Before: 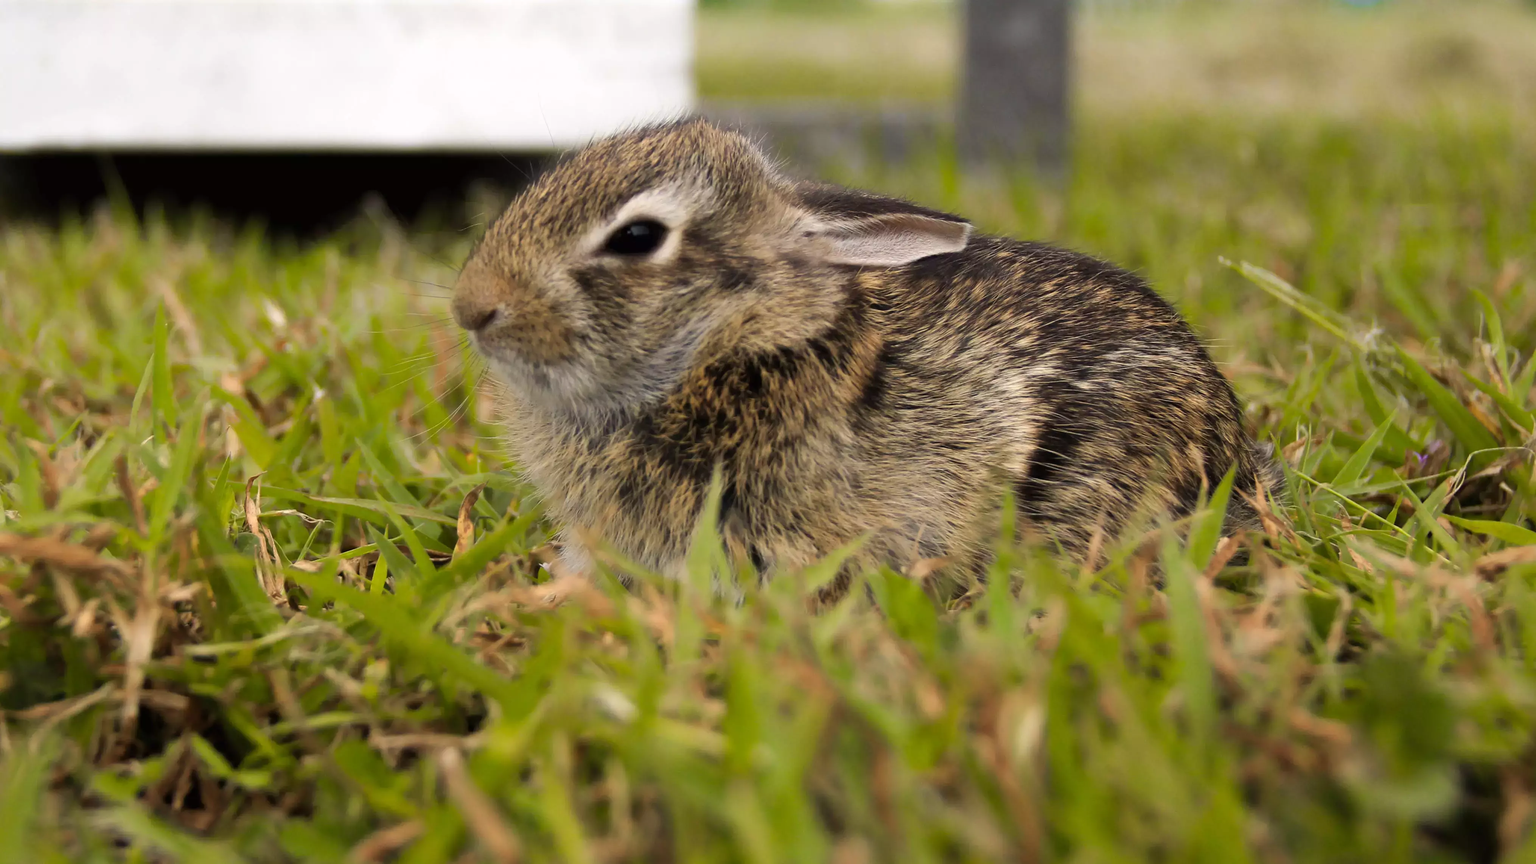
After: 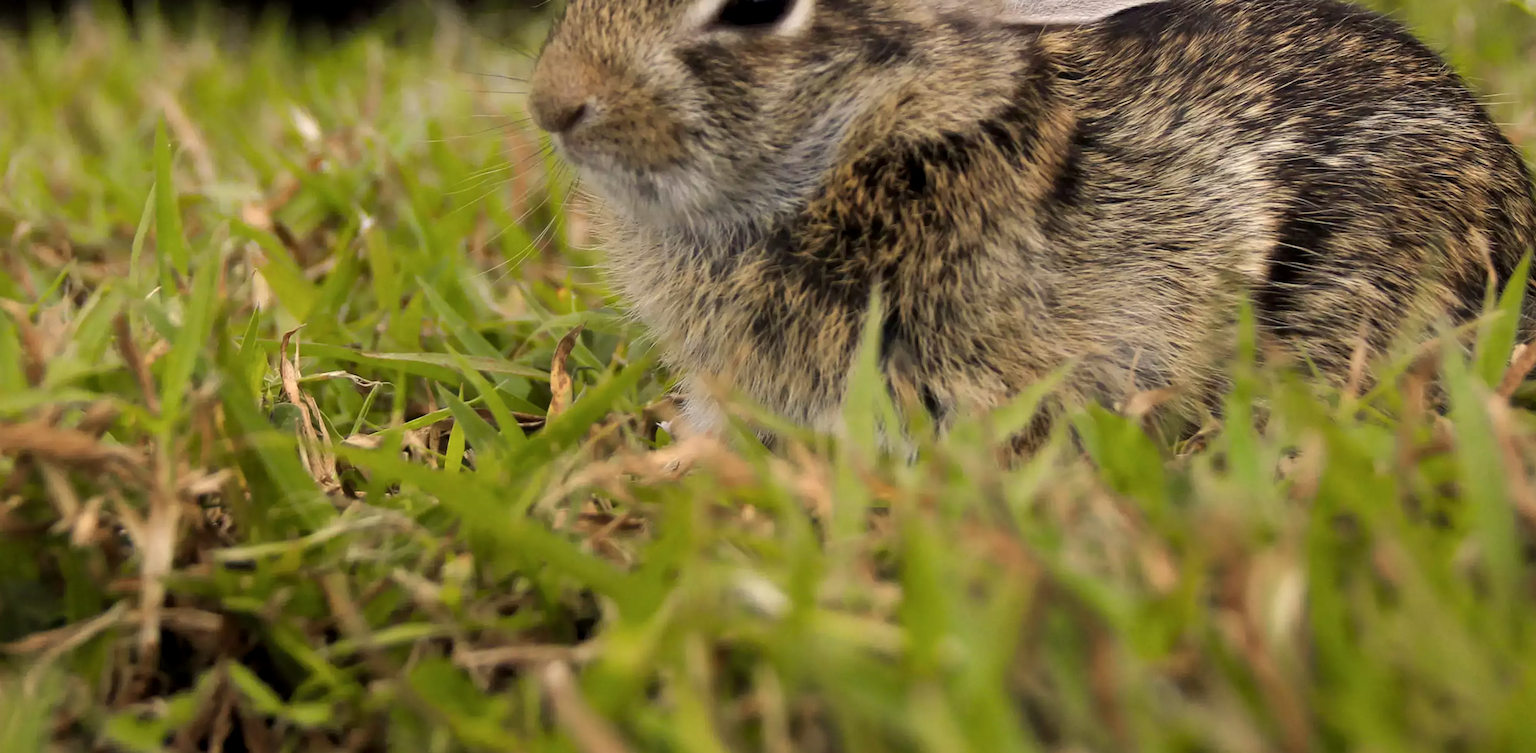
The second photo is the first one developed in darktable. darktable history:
contrast brightness saturation: saturation -0.04
crop: top 26.531%, right 17.959%
rotate and perspective: rotation -3°, crop left 0.031, crop right 0.968, crop top 0.07, crop bottom 0.93
local contrast: highlights 100%, shadows 100%, detail 120%, midtone range 0.2
